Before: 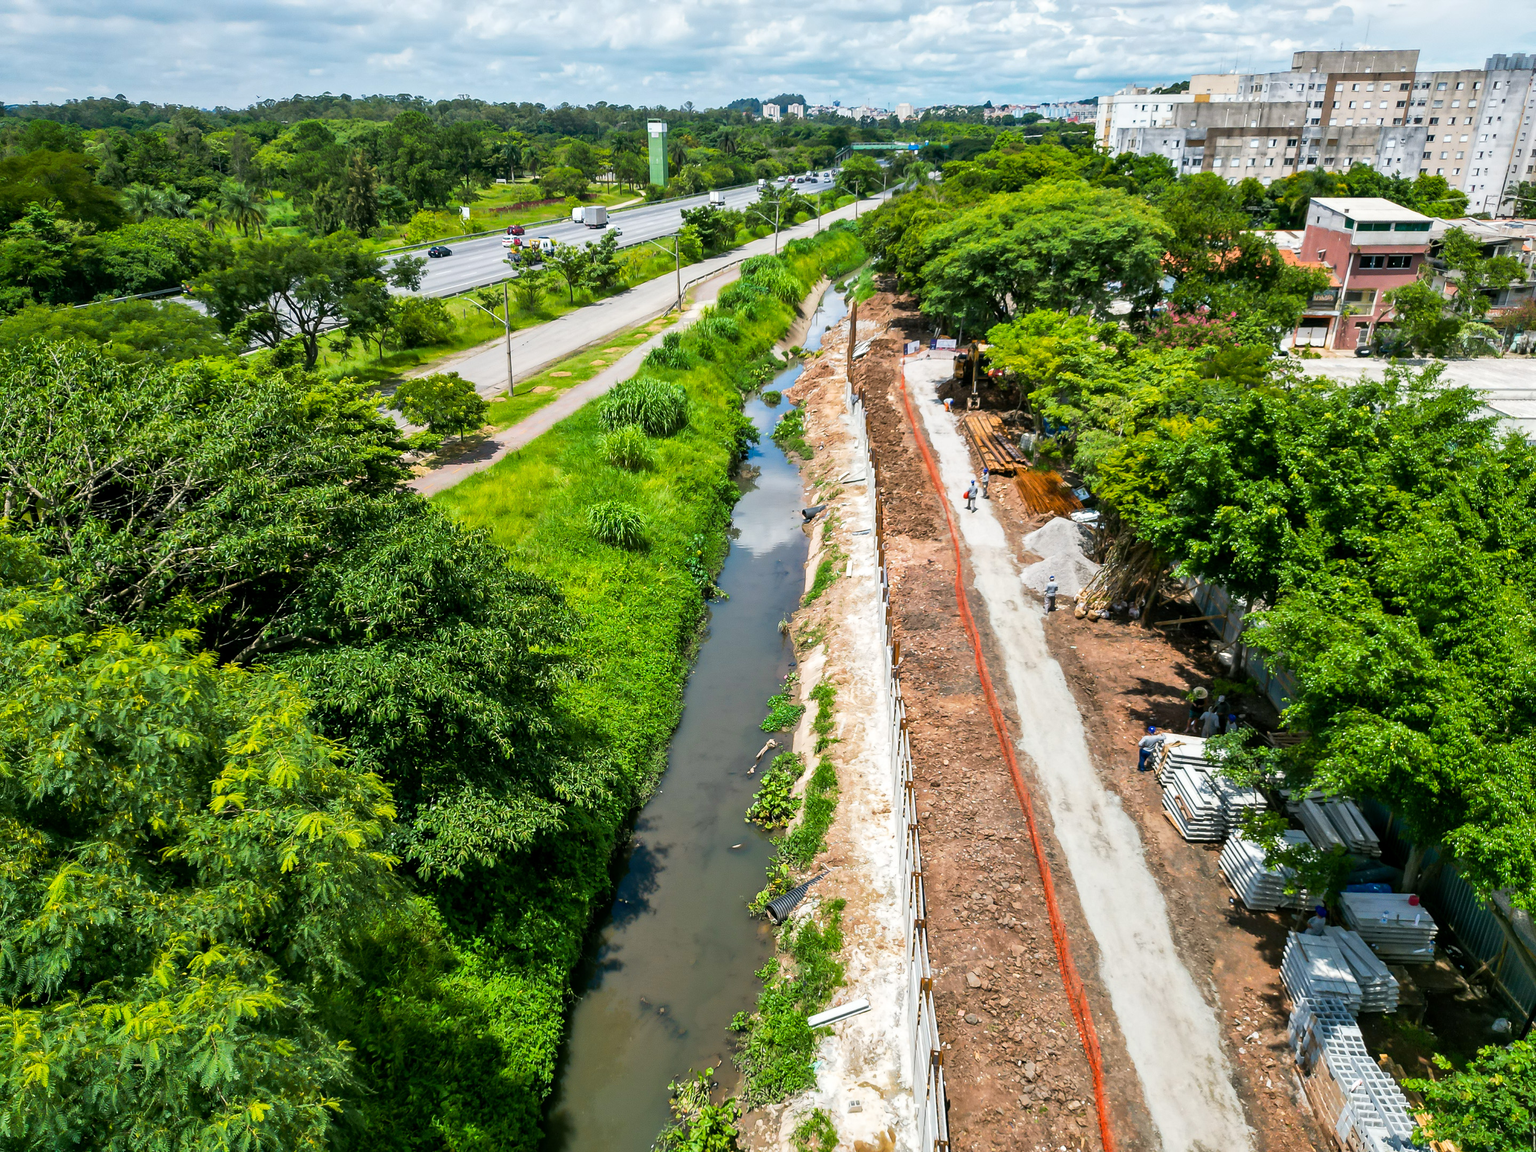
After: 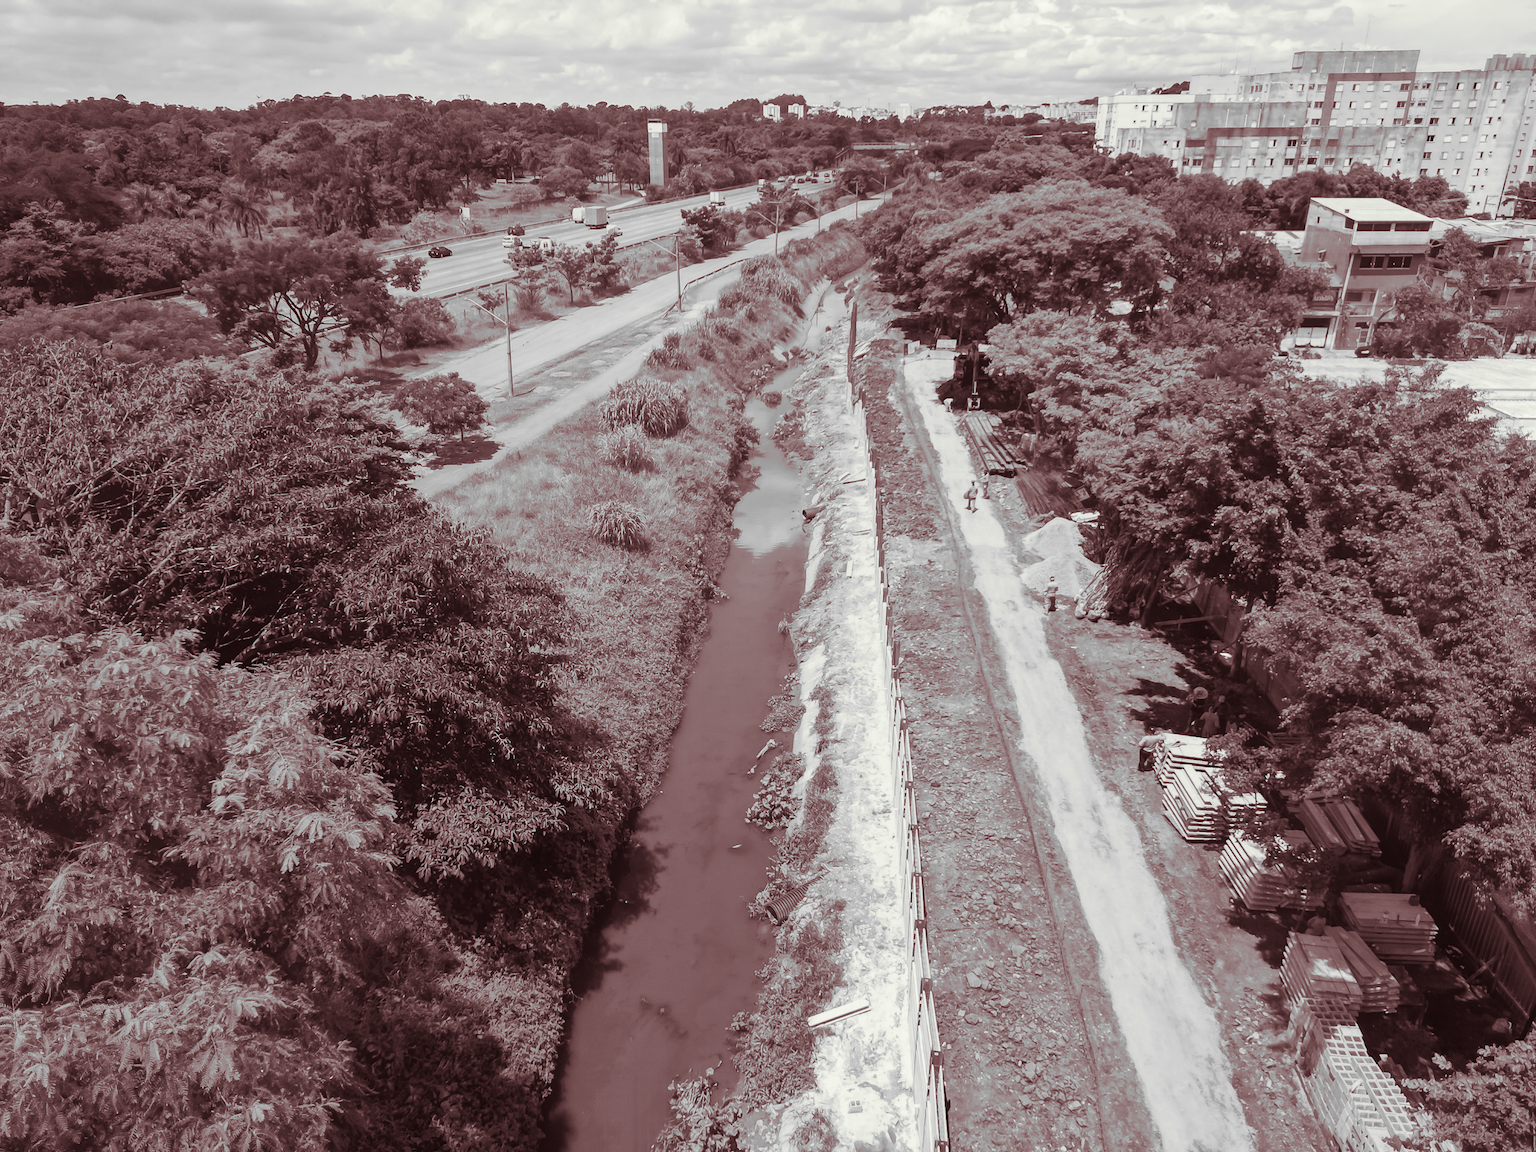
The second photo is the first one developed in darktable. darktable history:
split-toning: on, module defaults
color zones: curves: ch1 [(0, -0.014) (0.143, -0.013) (0.286, -0.013) (0.429, -0.016) (0.571, -0.019) (0.714, -0.015) (0.857, 0.002) (1, -0.014)]
contrast equalizer: octaves 7, y [[0.6 ×6], [0.55 ×6], [0 ×6], [0 ×6], [0 ×6]], mix -1
local contrast: highlights 100%, shadows 100%, detail 120%, midtone range 0.2
